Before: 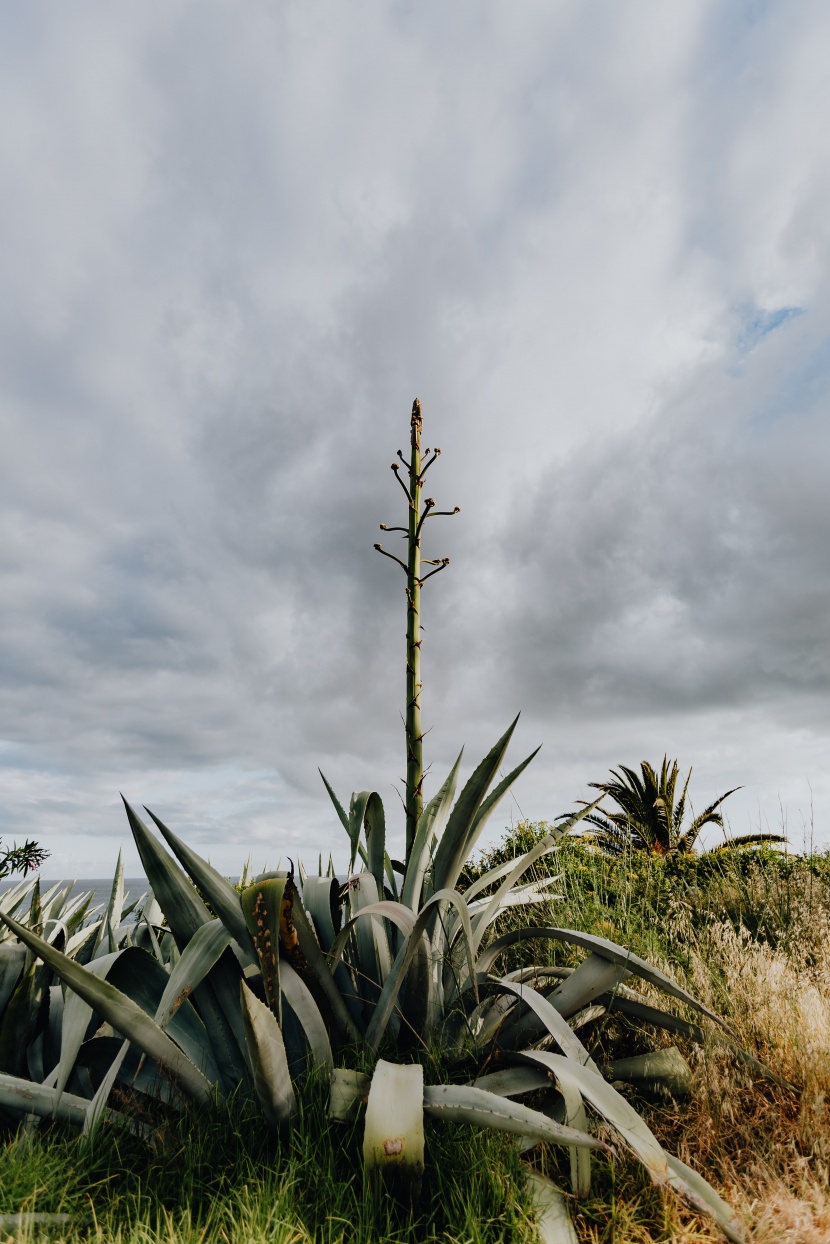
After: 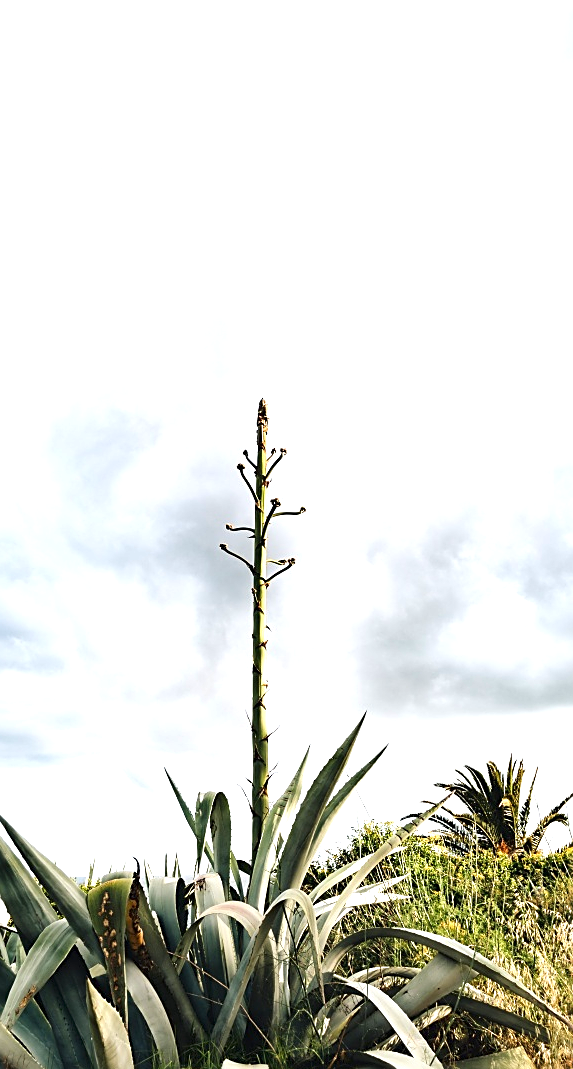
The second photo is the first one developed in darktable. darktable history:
exposure: black level correction 0, exposure 1.373 EV, compensate highlight preservation false
sharpen: on, module defaults
crop: left 18.633%, right 12.222%, bottom 14.006%
